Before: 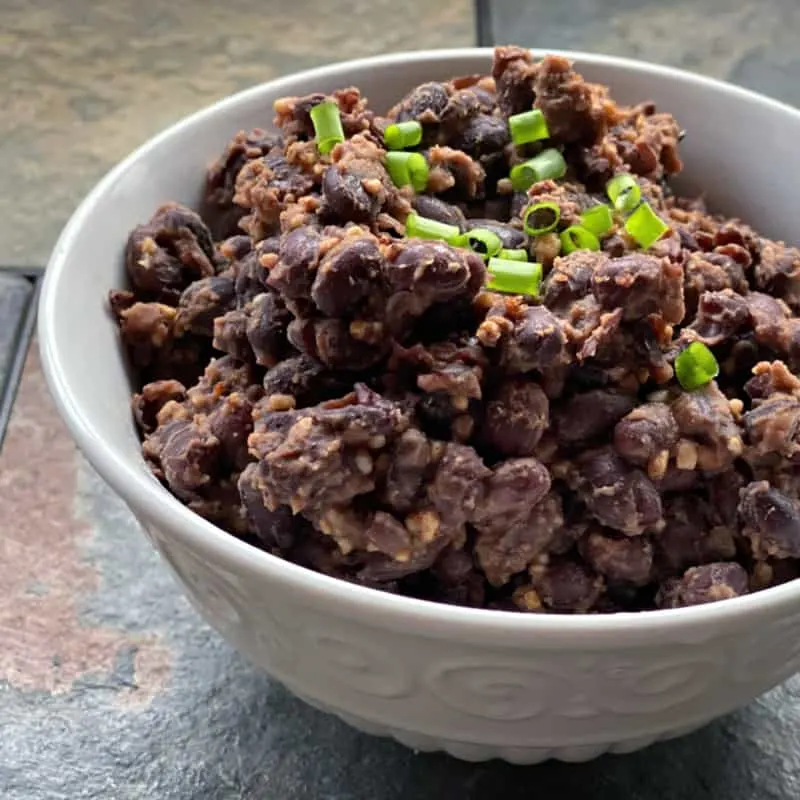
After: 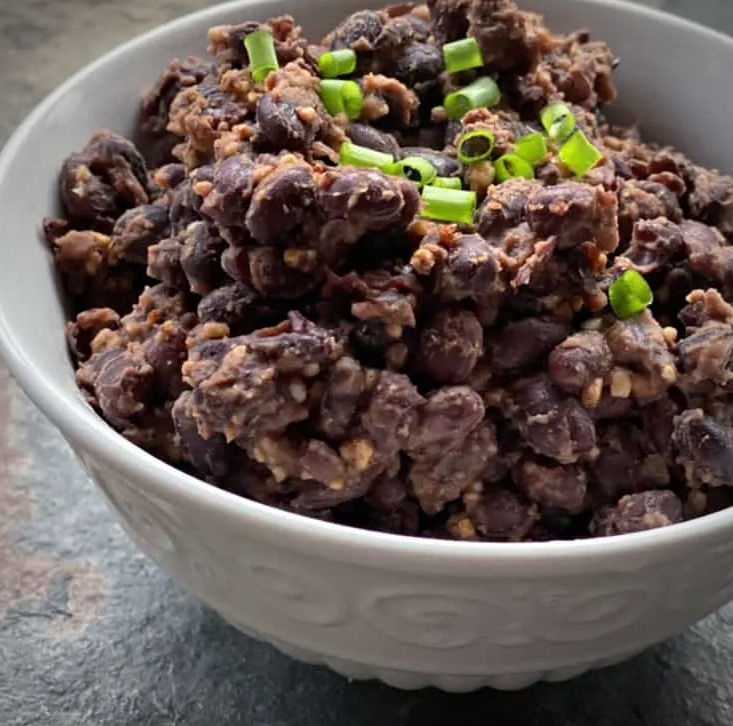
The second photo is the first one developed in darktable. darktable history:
crop and rotate: left 8.262%, top 9.226%
vignetting: on, module defaults
